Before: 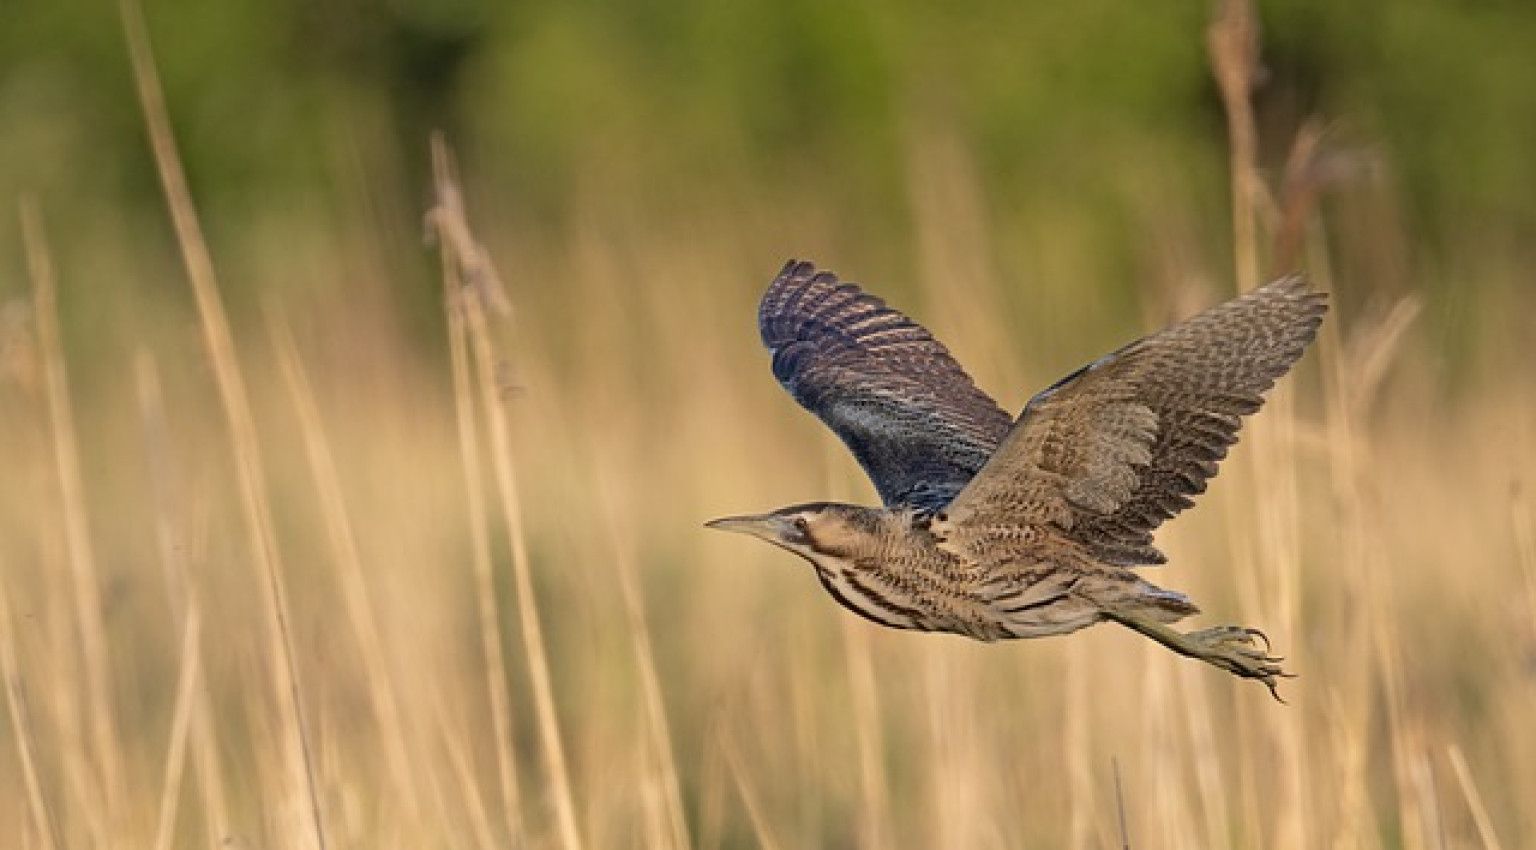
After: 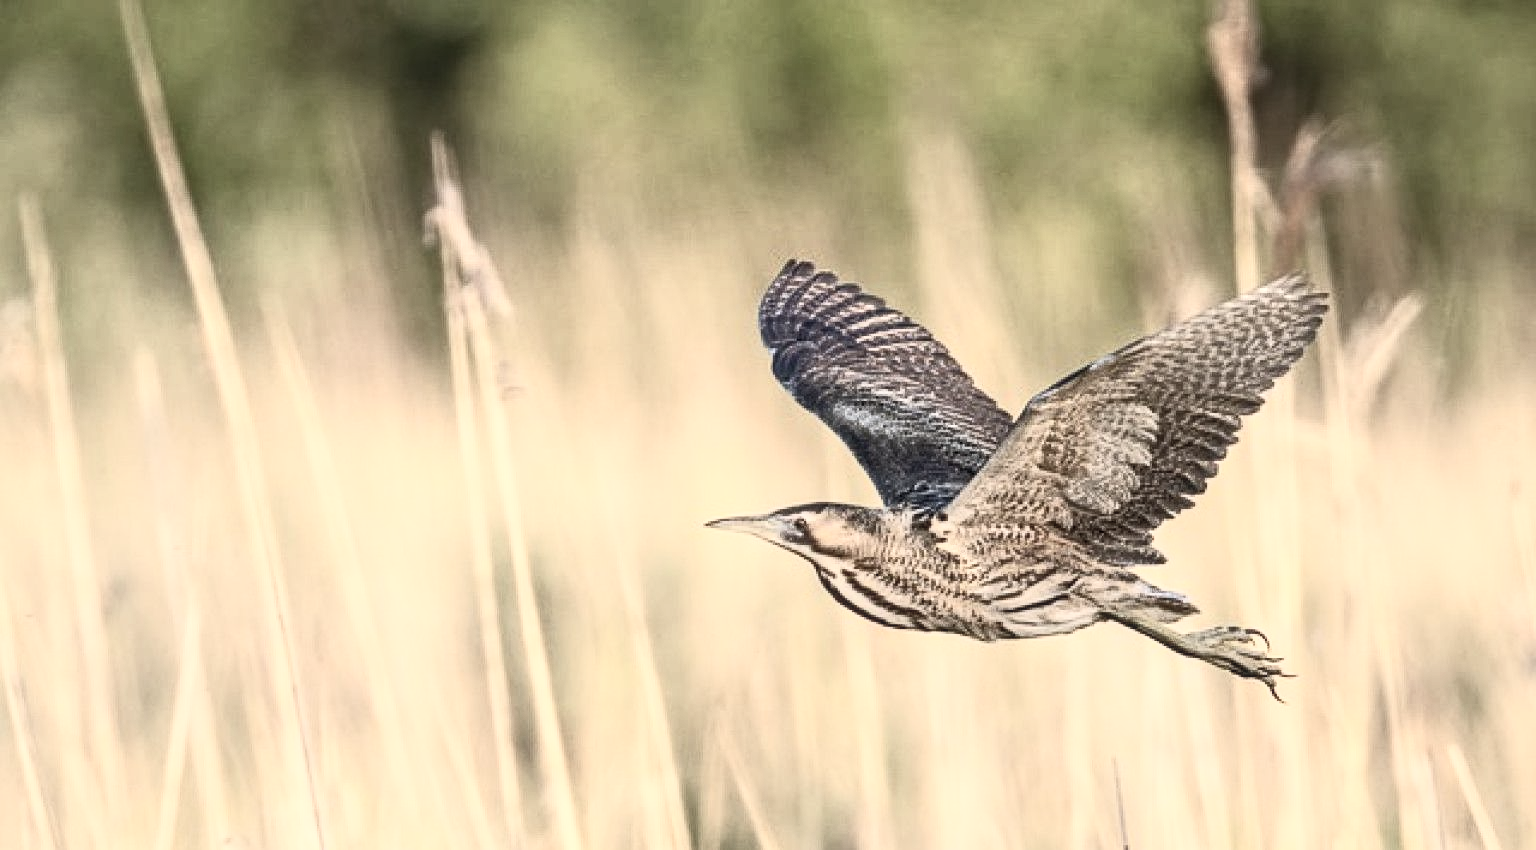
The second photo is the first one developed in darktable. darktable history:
contrast brightness saturation: contrast 0.57, brightness 0.57, saturation -0.34
local contrast: on, module defaults
